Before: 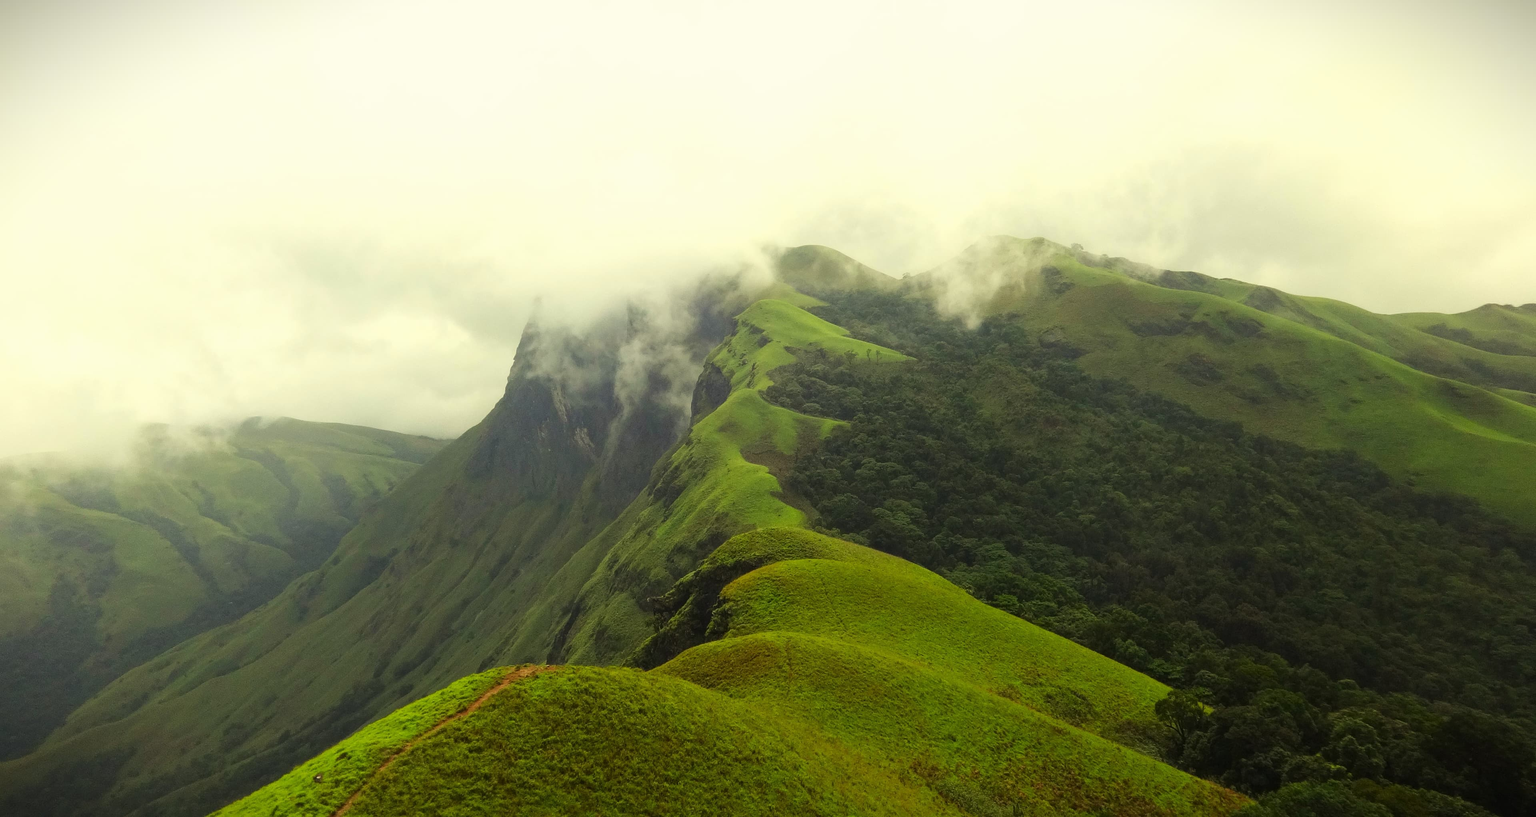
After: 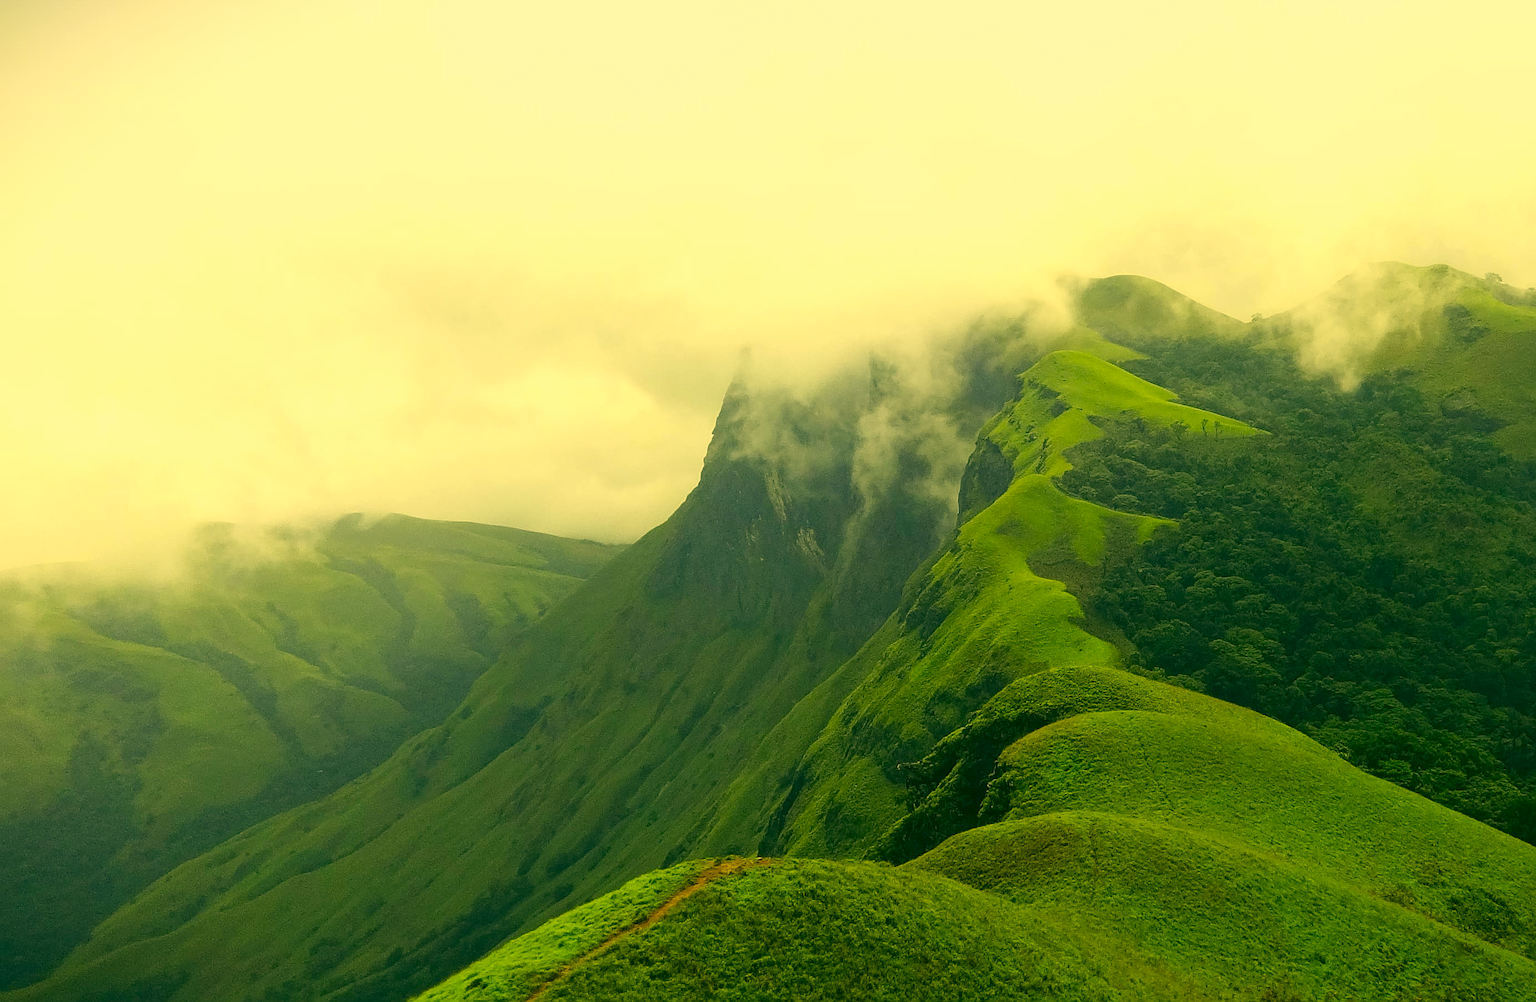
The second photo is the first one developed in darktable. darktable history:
sharpen: on, module defaults
crop: top 5.741%, right 27.861%, bottom 5.745%
color correction: highlights a* 5.63, highlights b* 33.39, shadows a* -25.46, shadows b* 3.94
